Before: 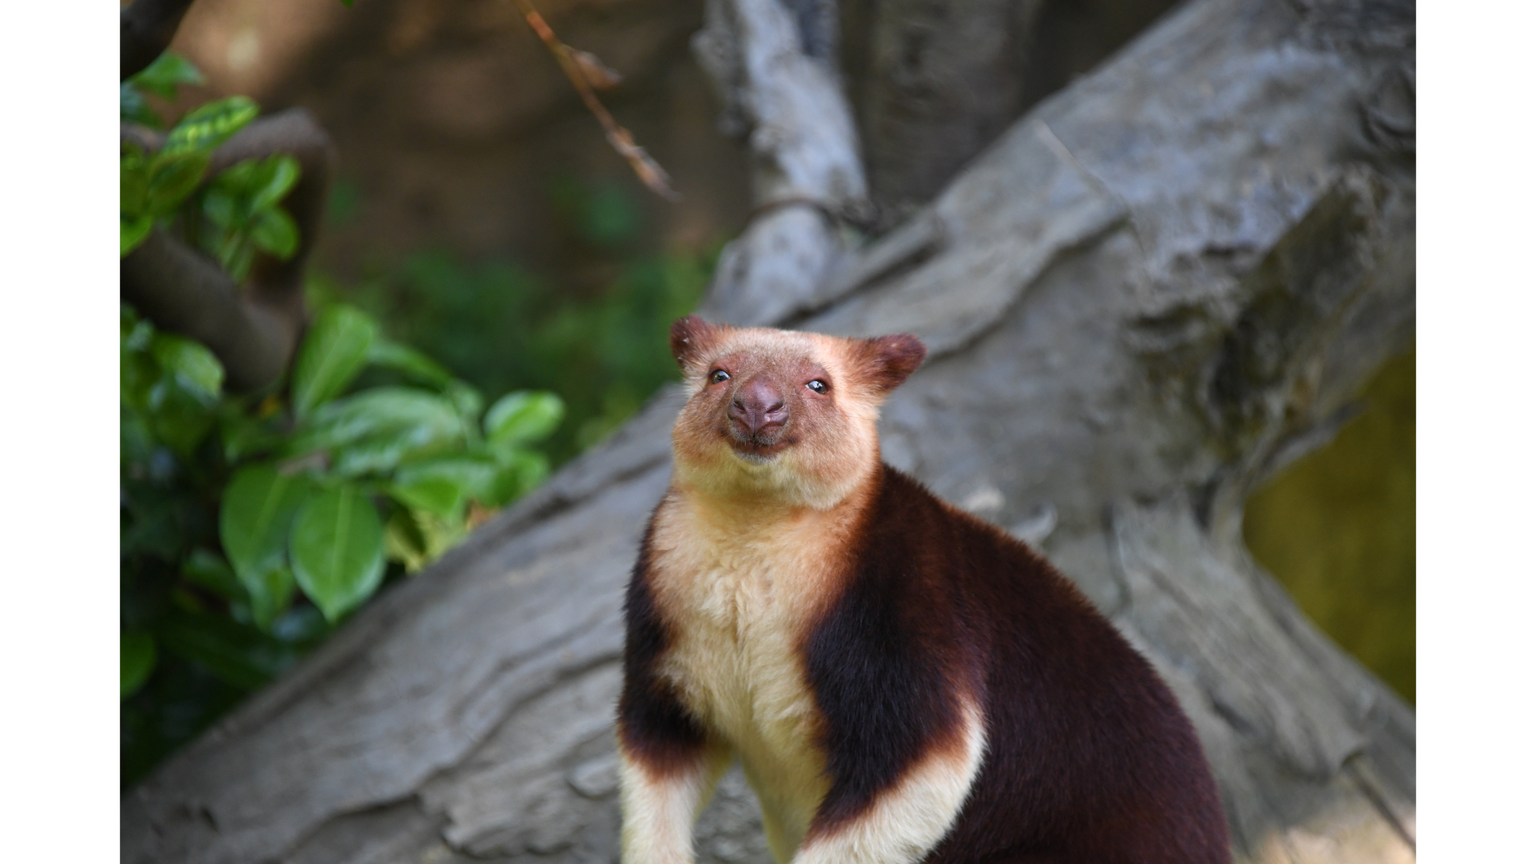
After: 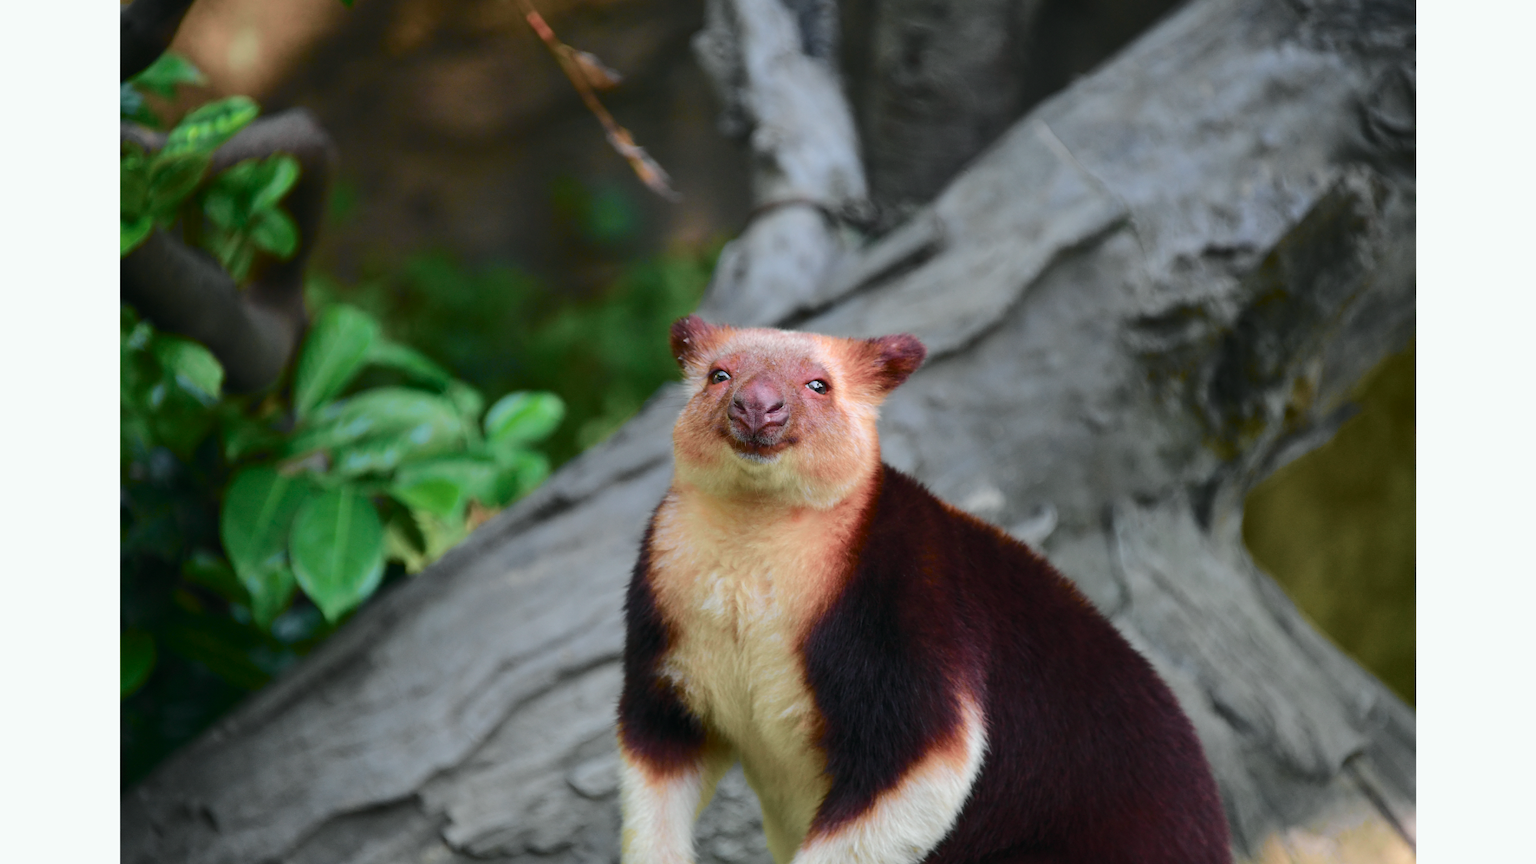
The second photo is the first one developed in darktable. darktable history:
tone curve: curves: ch0 [(0, 0.003) (0.211, 0.174) (0.482, 0.519) (0.843, 0.821) (0.992, 0.971)]; ch1 [(0, 0) (0.276, 0.206) (0.393, 0.364) (0.482, 0.477) (0.506, 0.5) (0.523, 0.523) (0.572, 0.592) (0.695, 0.767) (1, 1)]; ch2 [(0, 0) (0.438, 0.456) (0.498, 0.497) (0.536, 0.527) (0.562, 0.584) (0.619, 0.602) (0.698, 0.698) (1, 1)], color space Lab, independent channels, preserve colors none
